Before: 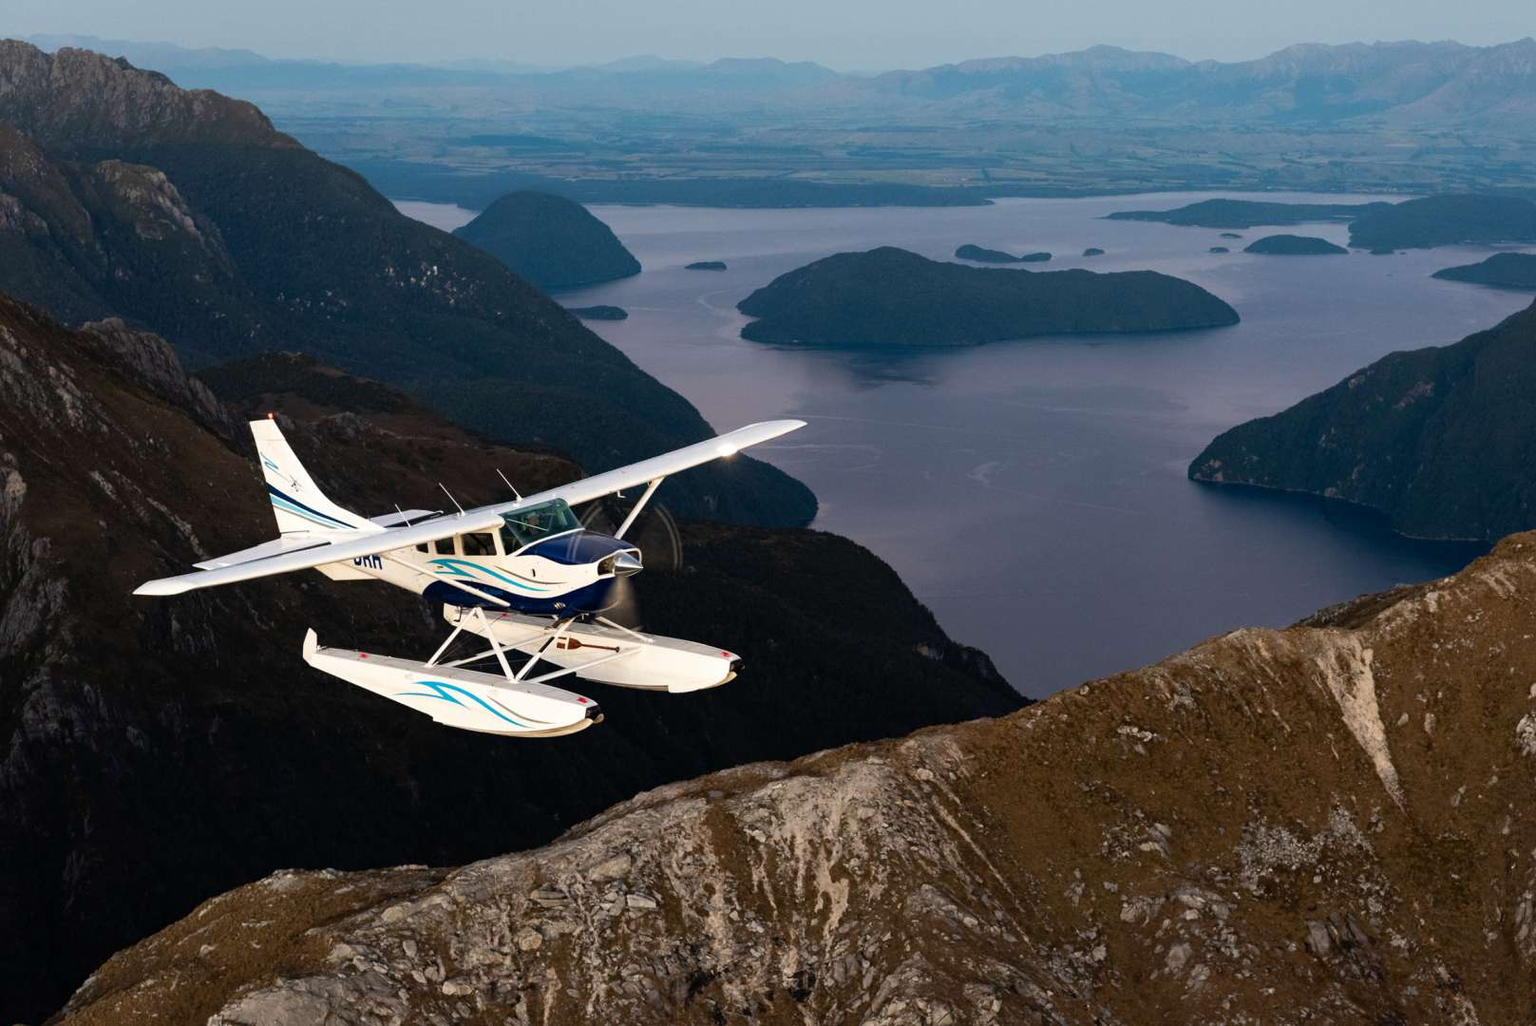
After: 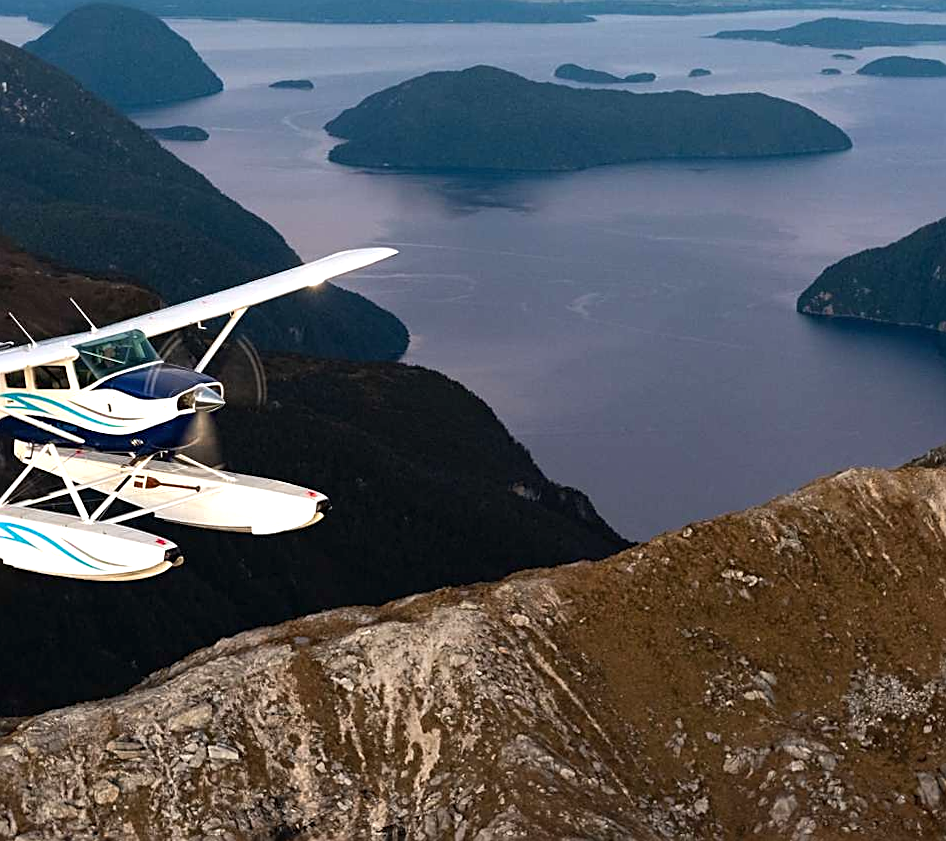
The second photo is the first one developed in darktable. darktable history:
sharpen: amount 0.575
crop and rotate: left 28.256%, top 17.734%, right 12.656%, bottom 3.573%
exposure: black level correction 0, exposure 0.5 EV, compensate highlight preservation false
rotate and perspective: rotation 0.174°, lens shift (vertical) 0.013, lens shift (horizontal) 0.019, shear 0.001, automatic cropping original format, crop left 0.007, crop right 0.991, crop top 0.016, crop bottom 0.997
